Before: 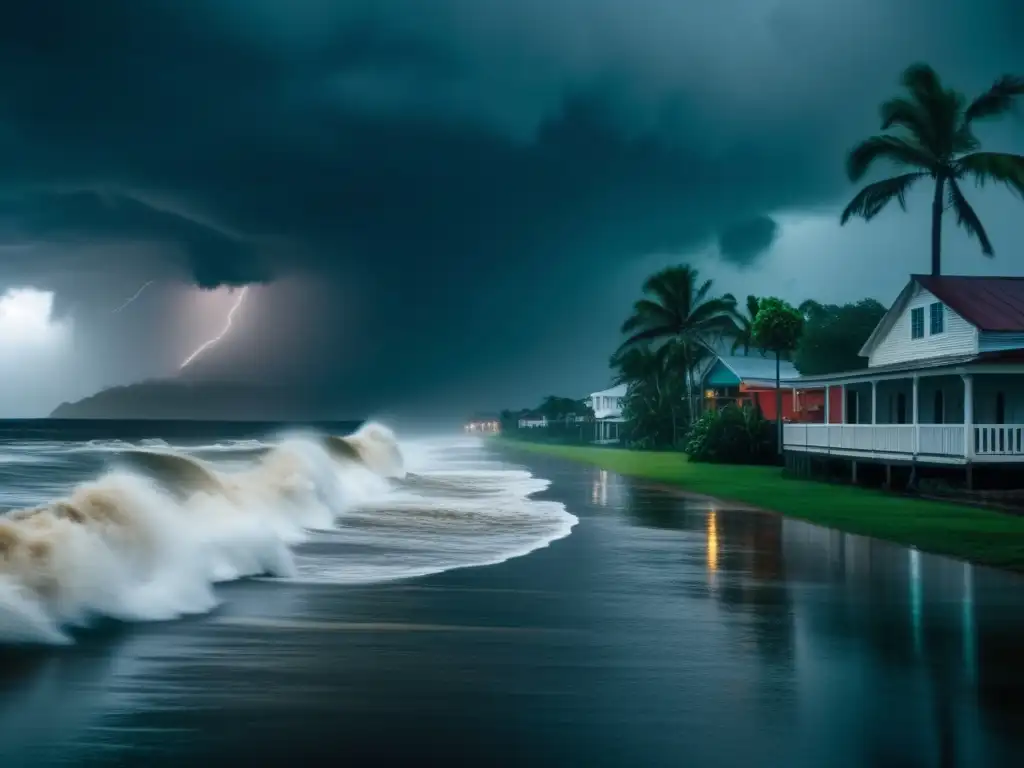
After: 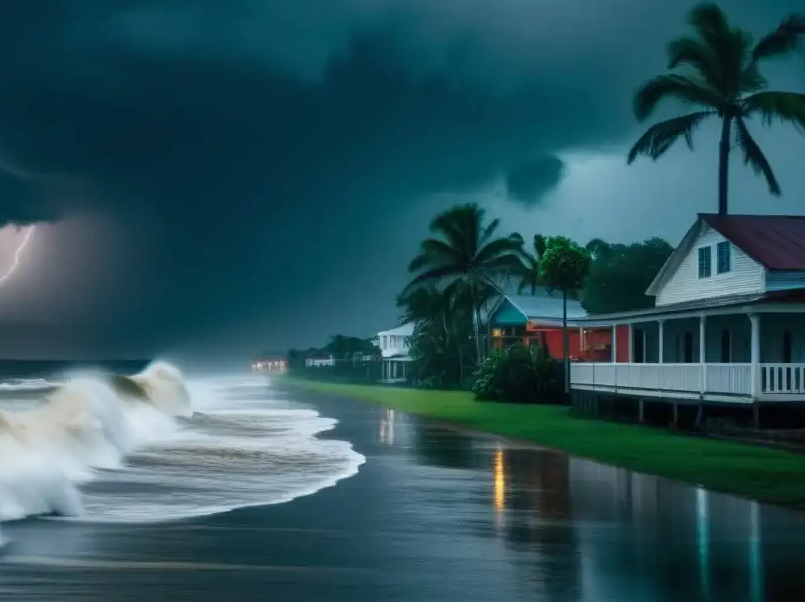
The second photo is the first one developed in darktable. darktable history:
crop and rotate: left 20.879%, top 8.009%, right 0.435%, bottom 13.594%
